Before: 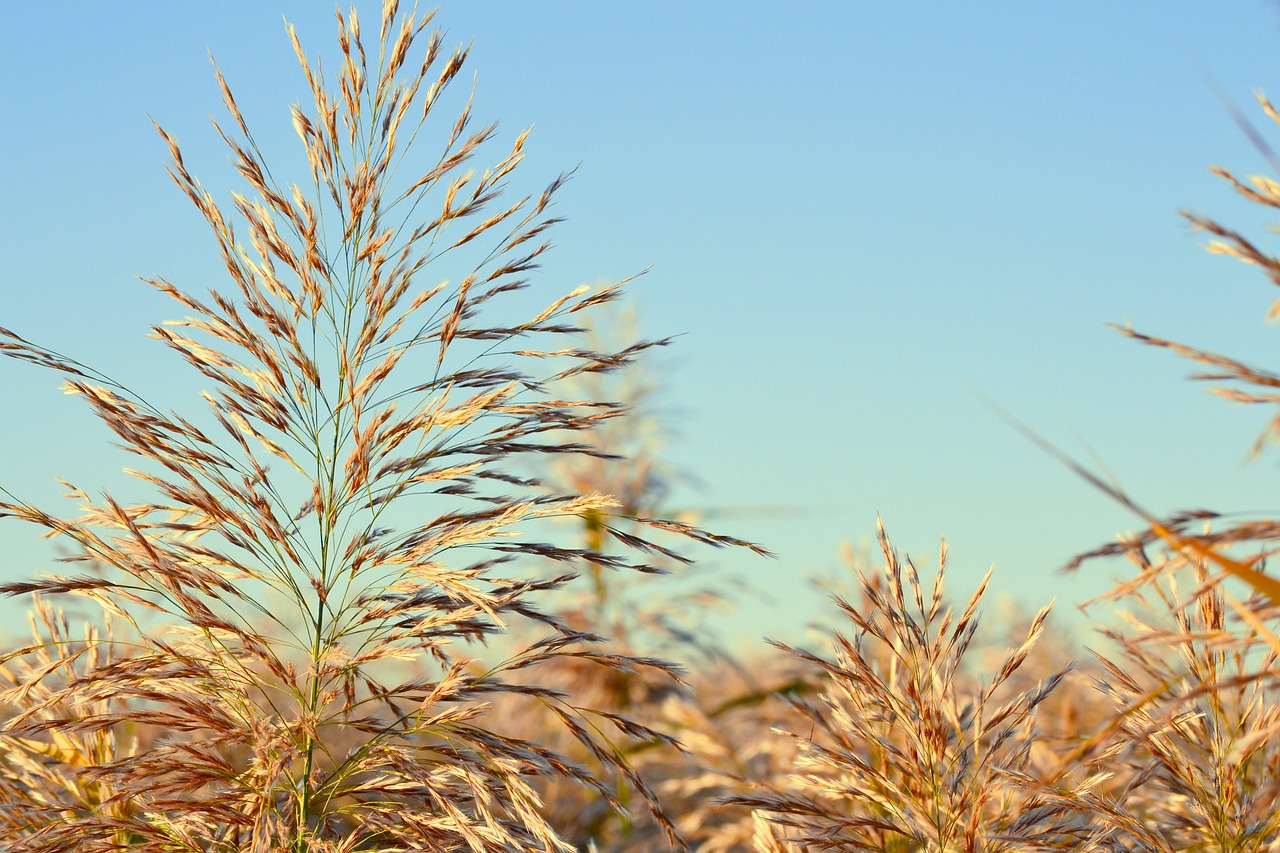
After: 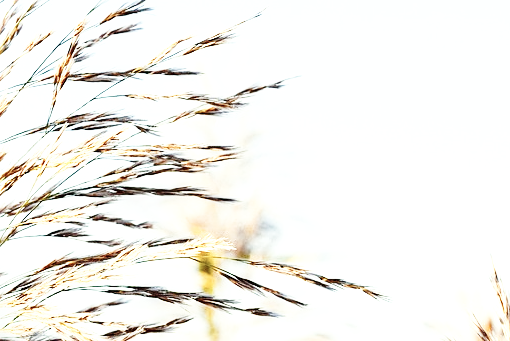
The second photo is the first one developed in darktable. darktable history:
crop: left 30.28%, top 30.19%, right 29.871%, bottom 29.749%
tone equalizer: -8 EV -0.402 EV, -7 EV -0.418 EV, -6 EV -0.303 EV, -5 EV -0.187 EV, -3 EV 0.196 EV, -2 EV 0.326 EV, -1 EV 0.38 EV, +0 EV 0.408 EV, smoothing diameter 24.9%, edges refinement/feathering 9.42, preserve details guided filter
sharpen: on, module defaults
local contrast: shadows 90%, midtone range 0.494
contrast brightness saturation: contrast 0.097, saturation -0.366
exposure: black level correction 0.001, exposure 0.499 EV, compensate highlight preservation false
base curve: curves: ch0 [(0, 0) (0.036, 0.037) (0.121, 0.228) (0.46, 0.76) (0.859, 0.983) (1, 1)], preserve colors none
